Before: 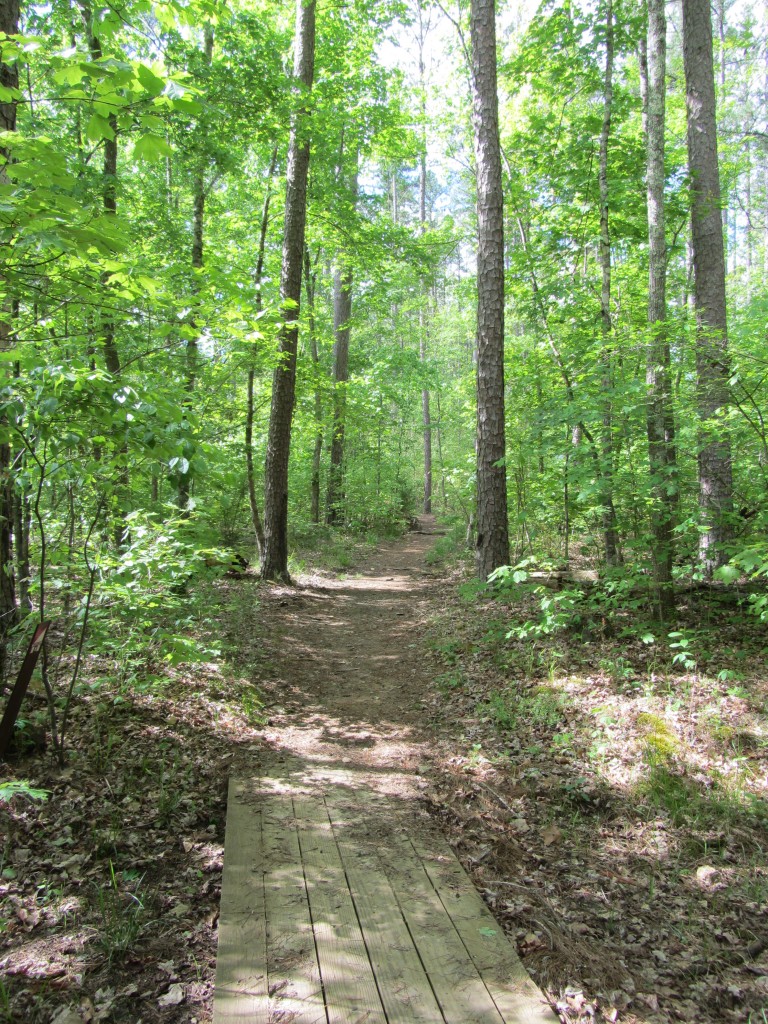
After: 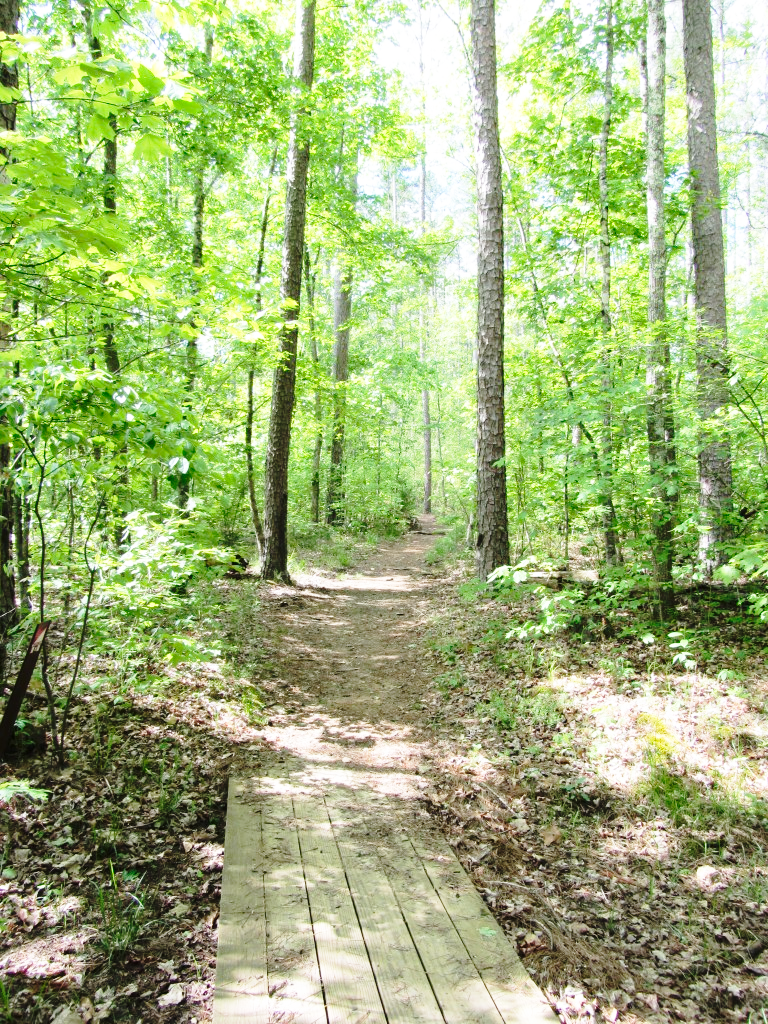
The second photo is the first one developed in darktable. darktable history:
base curve: curves: ch0 [(0, 0) (0.028, 0.03) (0.105, 0.232) (0.387, 0.748) (0.754, 0.968) (1, 1)], preserve colors none
